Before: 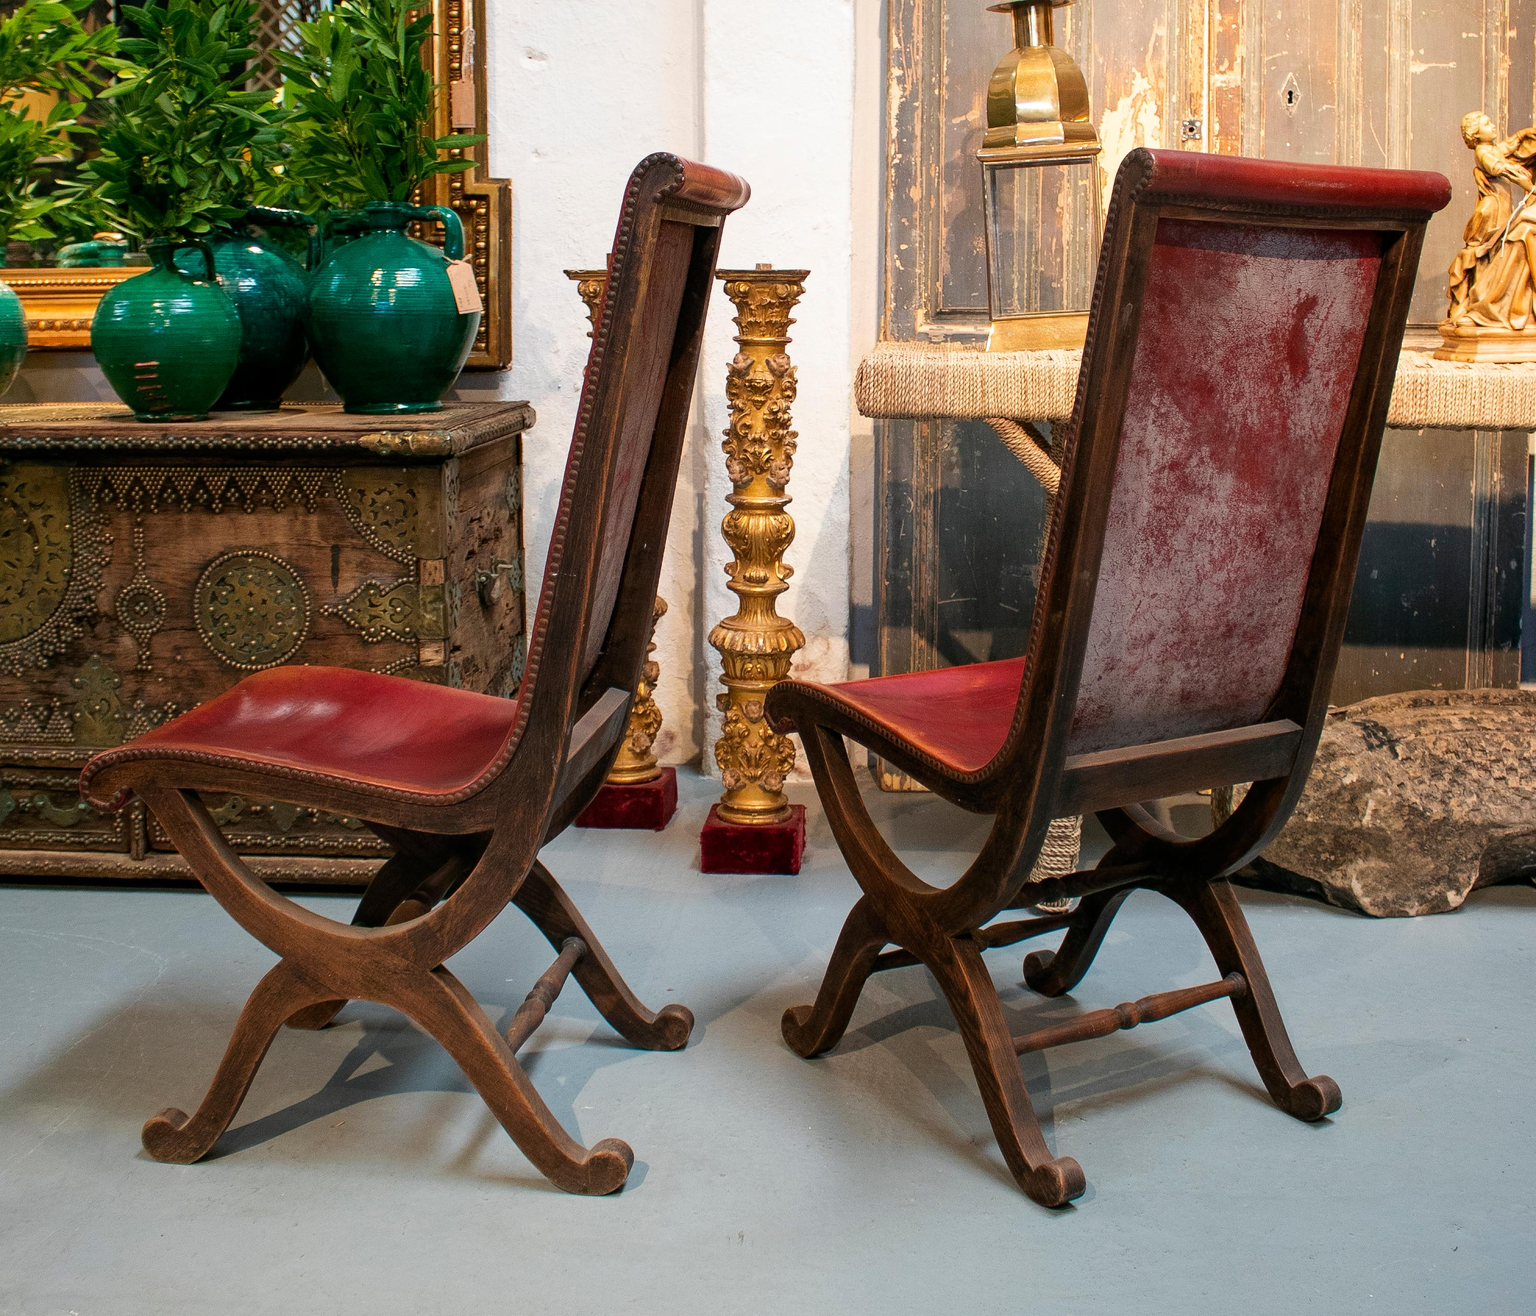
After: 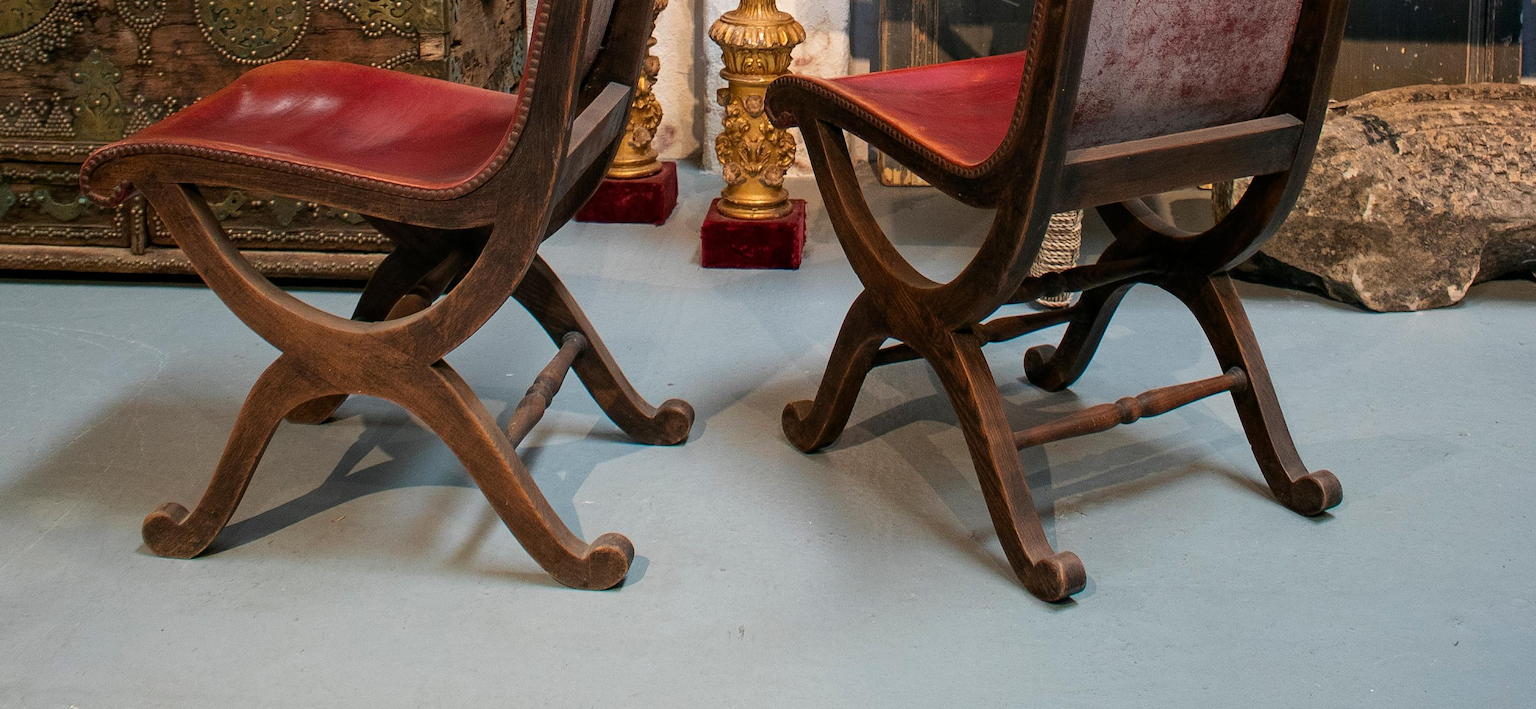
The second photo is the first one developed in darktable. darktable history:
exposure: compensate highlight preservation false
crop and rotate: top 46.043%, right 0.011%
